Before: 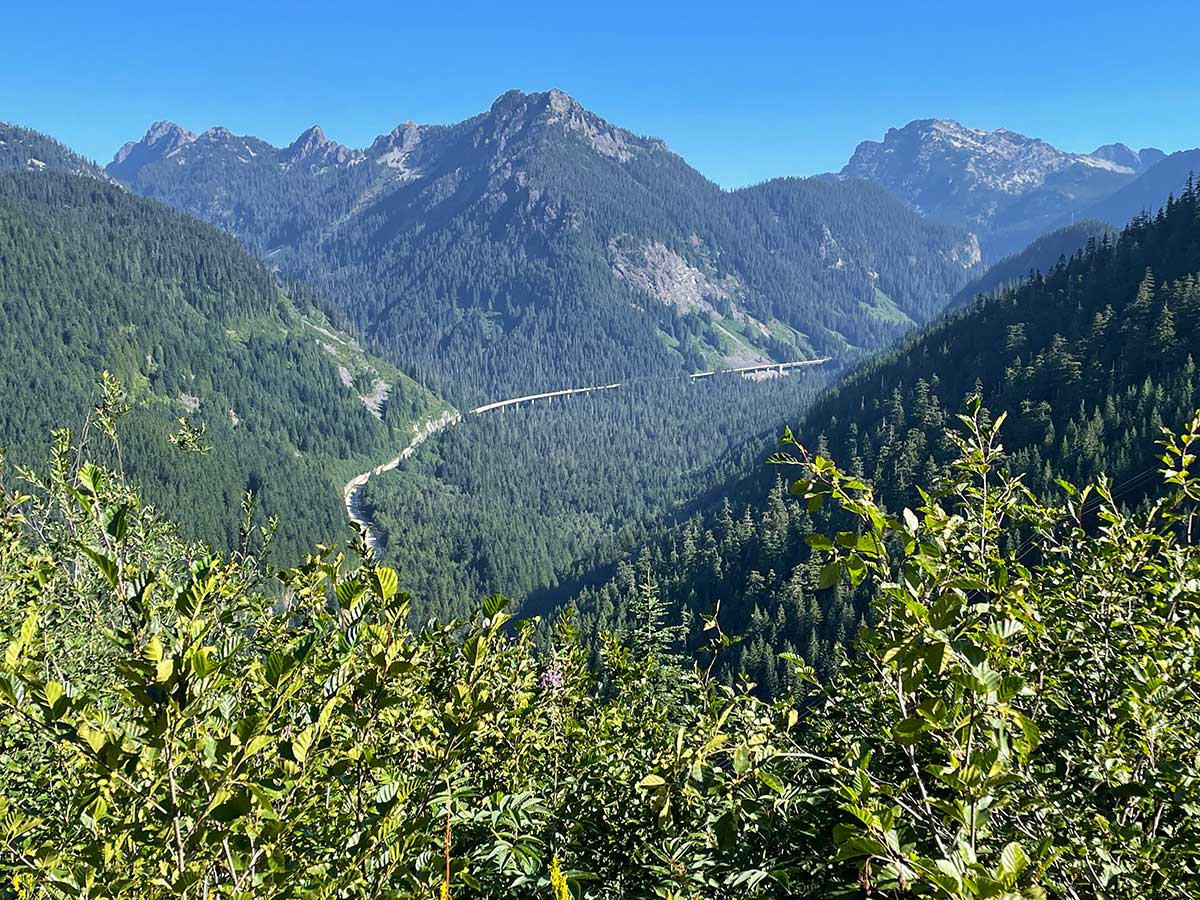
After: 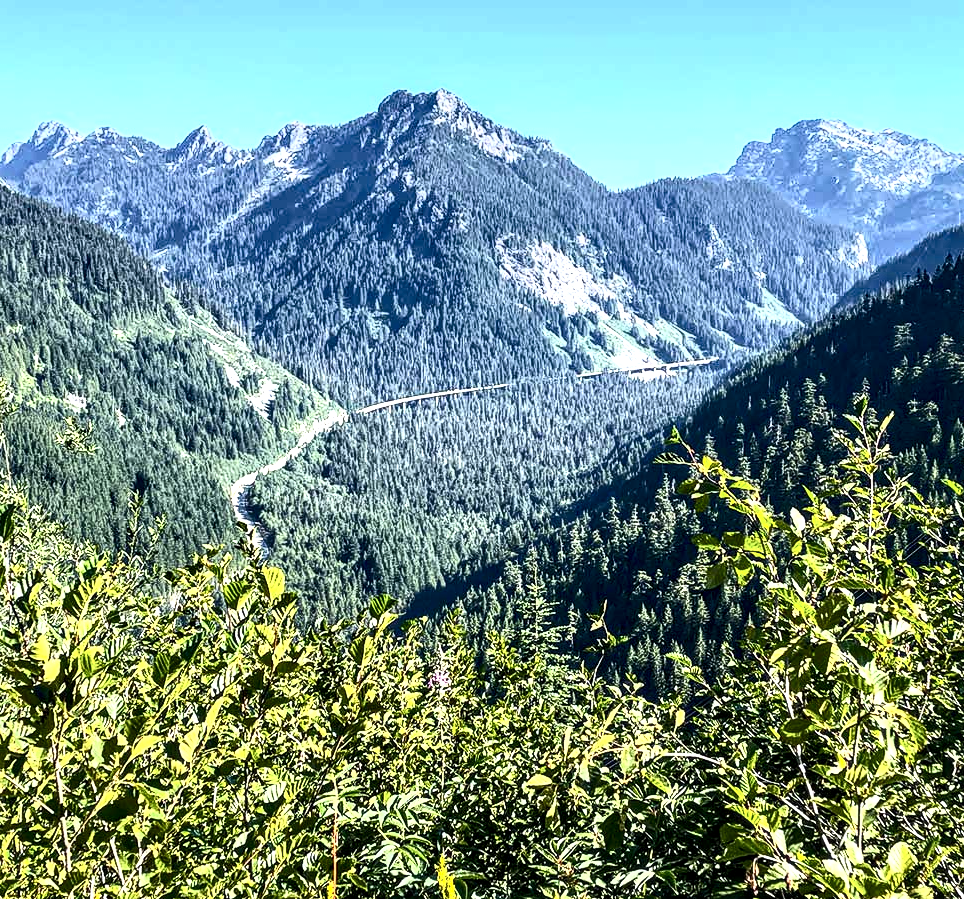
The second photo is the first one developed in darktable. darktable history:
local contrast: highlights 64%, shadows 53%, detail 168%, midtone range 0.517
crop and rotate: left 9.481%, right 10.148%
base curve: curves: ch0 [(0, 0) (0.297, 0.298) (1, 1)]
contrast brightness saturation: contrast 0.622, brightness 0.354, saturation 0.138
